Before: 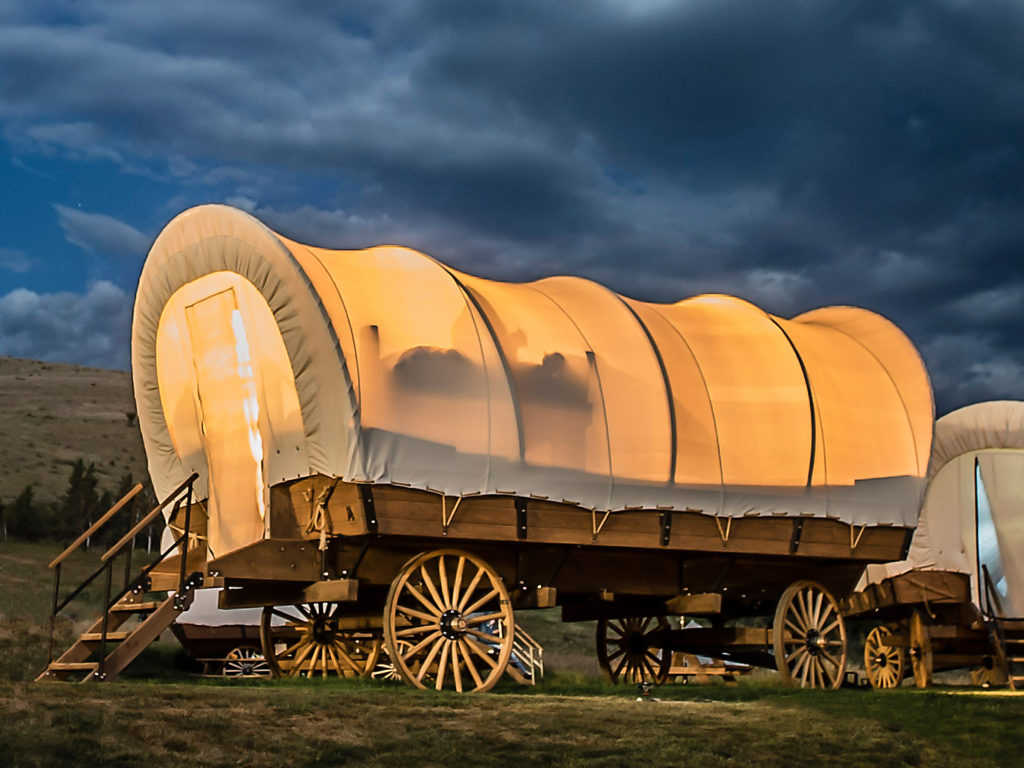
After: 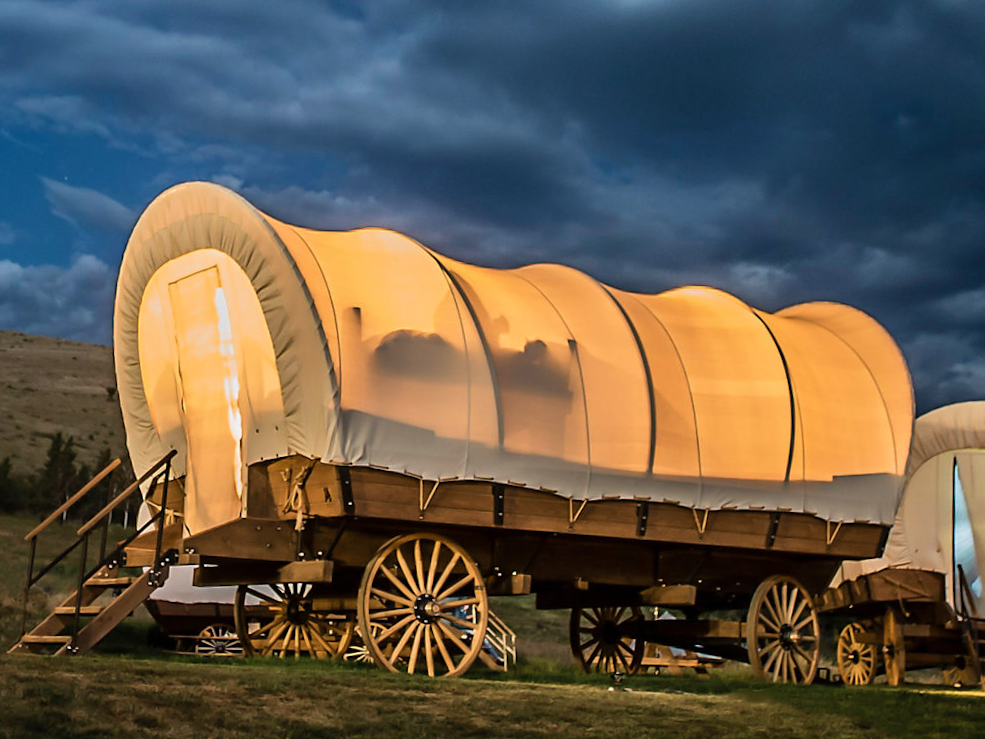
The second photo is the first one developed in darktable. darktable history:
crop and rotate: angle -1.69°
velvia: on, module defaults
